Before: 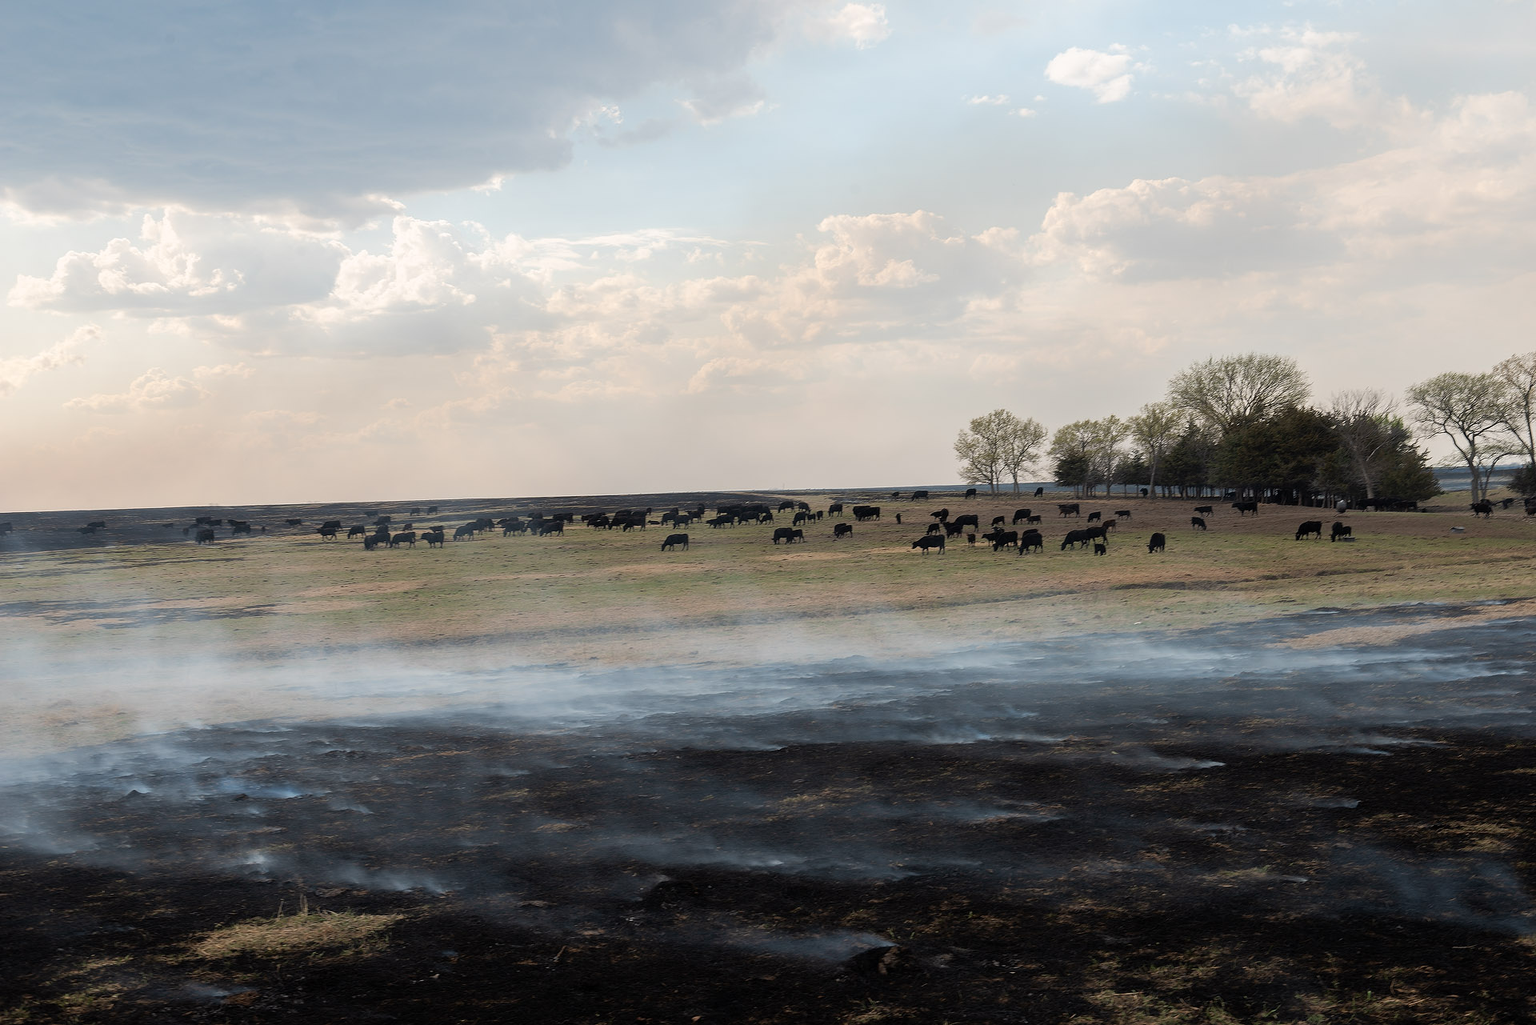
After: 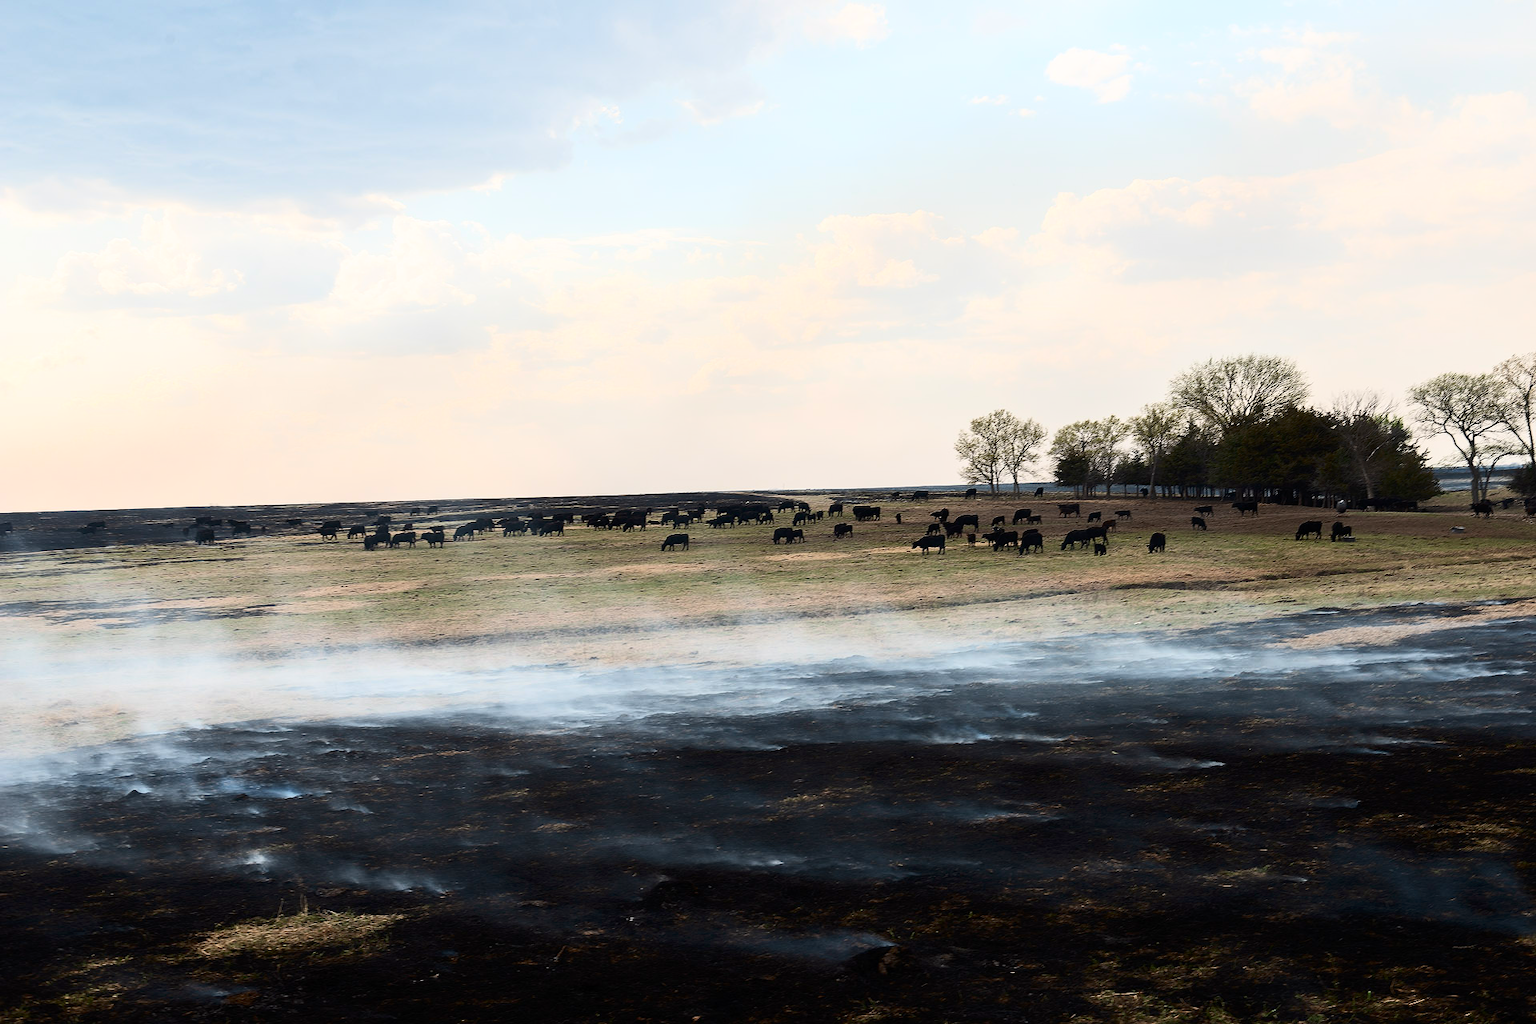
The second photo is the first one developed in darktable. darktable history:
contrast brightness saturation: contrast 0.414, brightness 0.102, saturation 0.213
tone equalizer: on, module defaults
